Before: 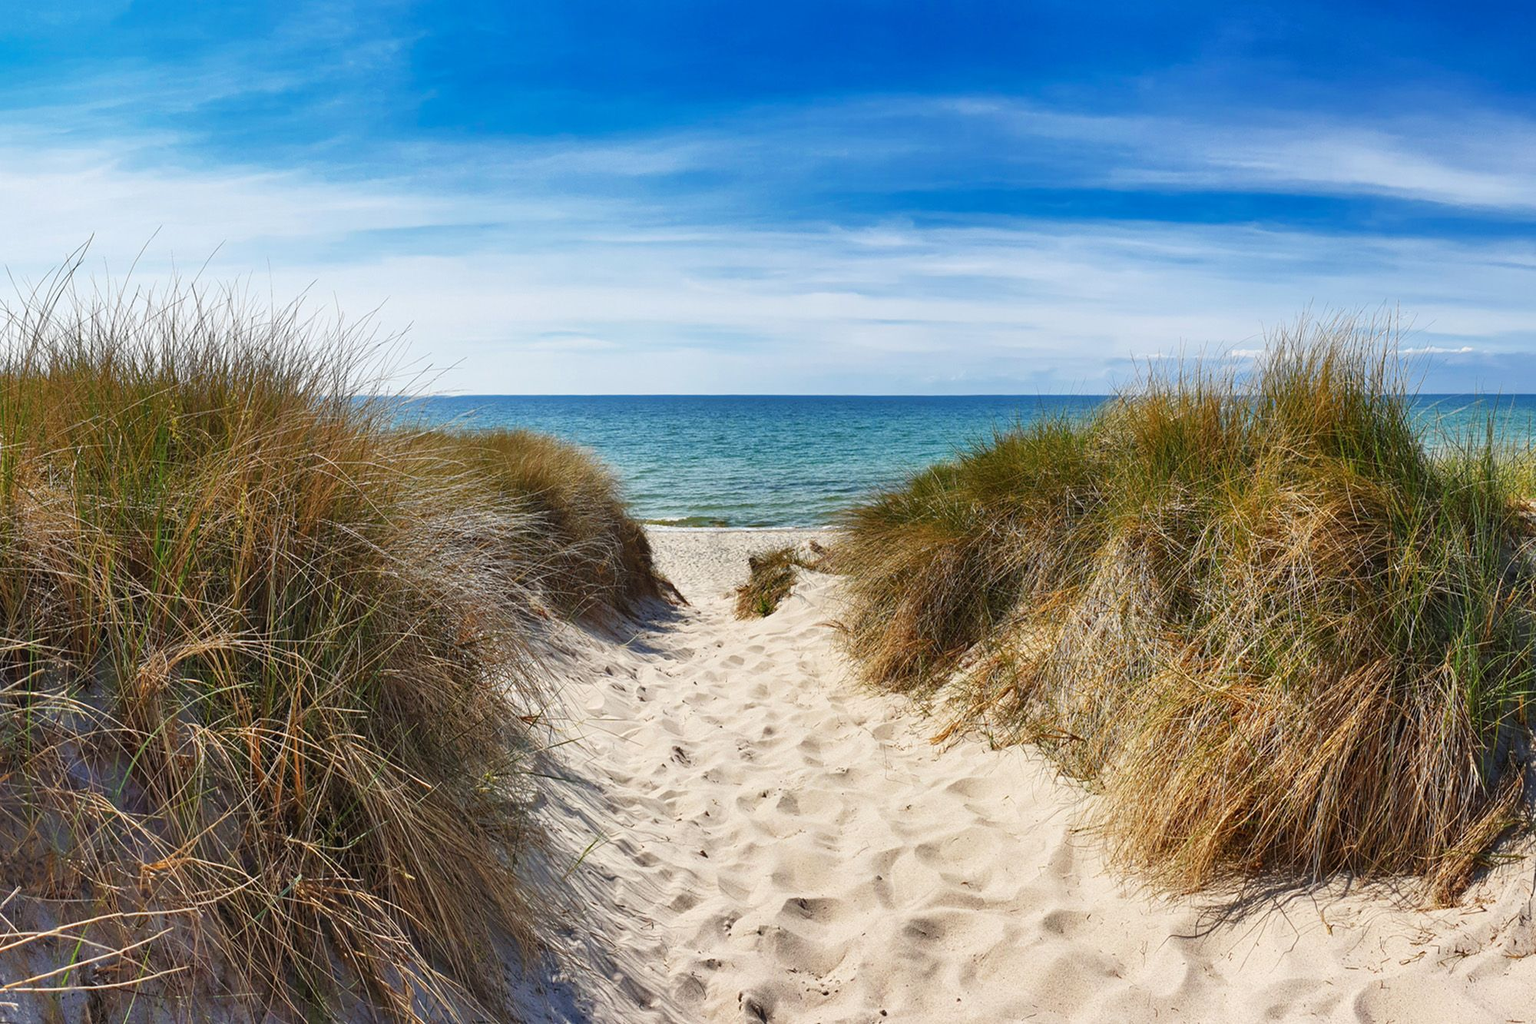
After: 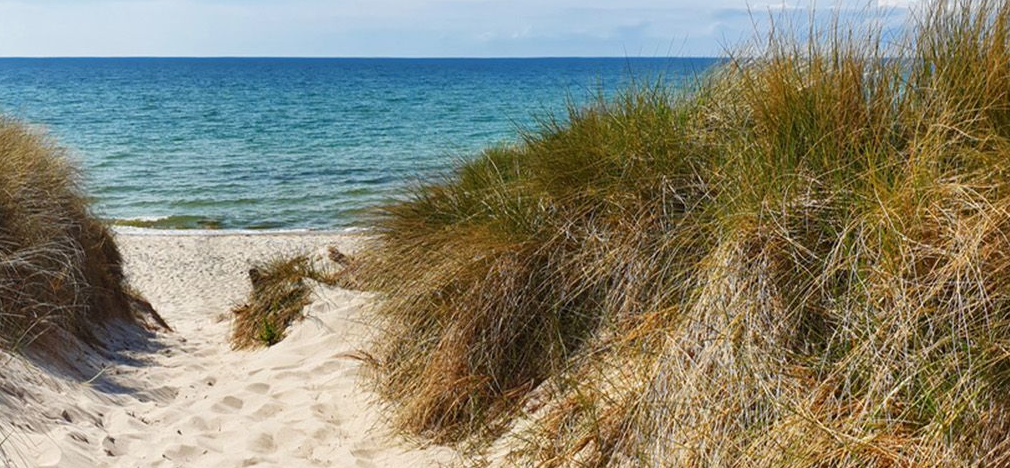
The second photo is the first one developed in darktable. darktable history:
crop: left 36.306%, top 34.32%, right 13.182%, bottom 30.545%
